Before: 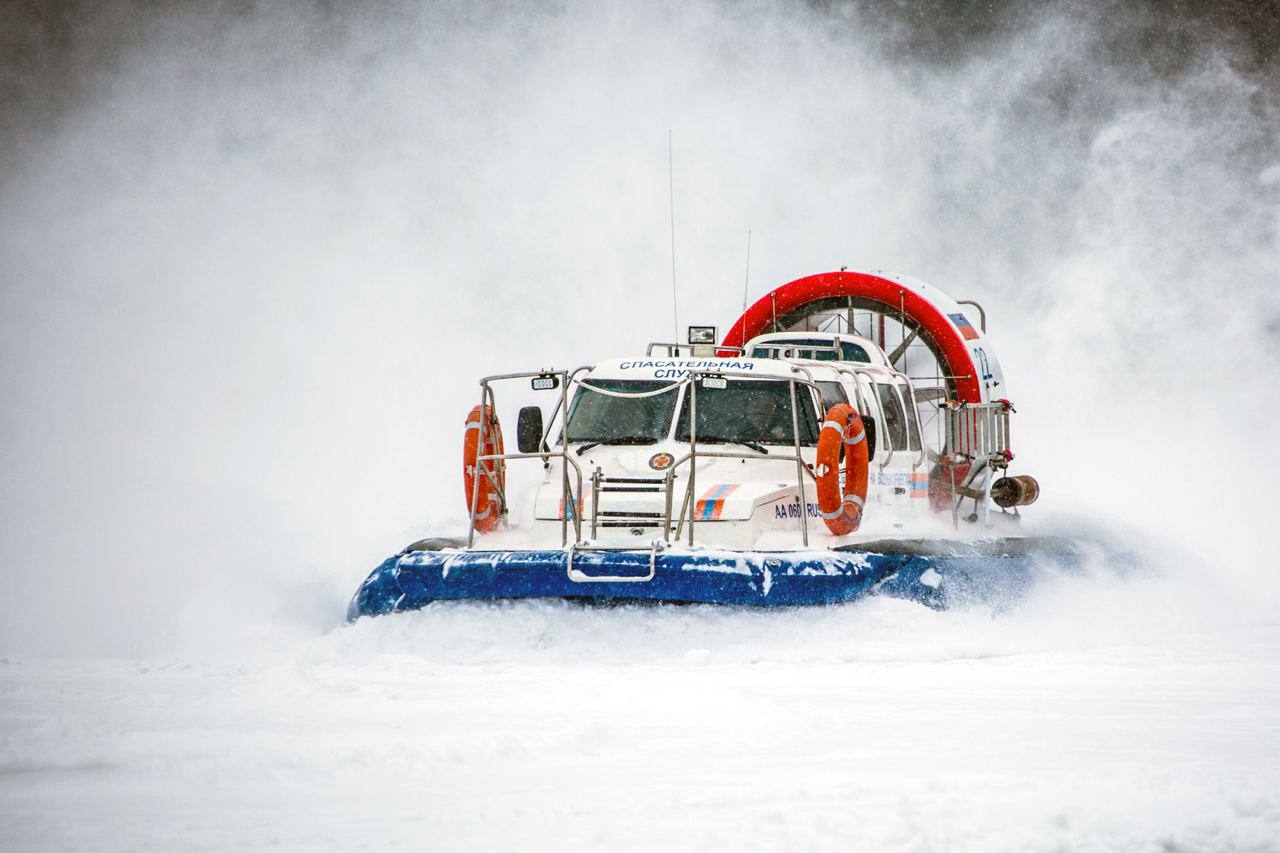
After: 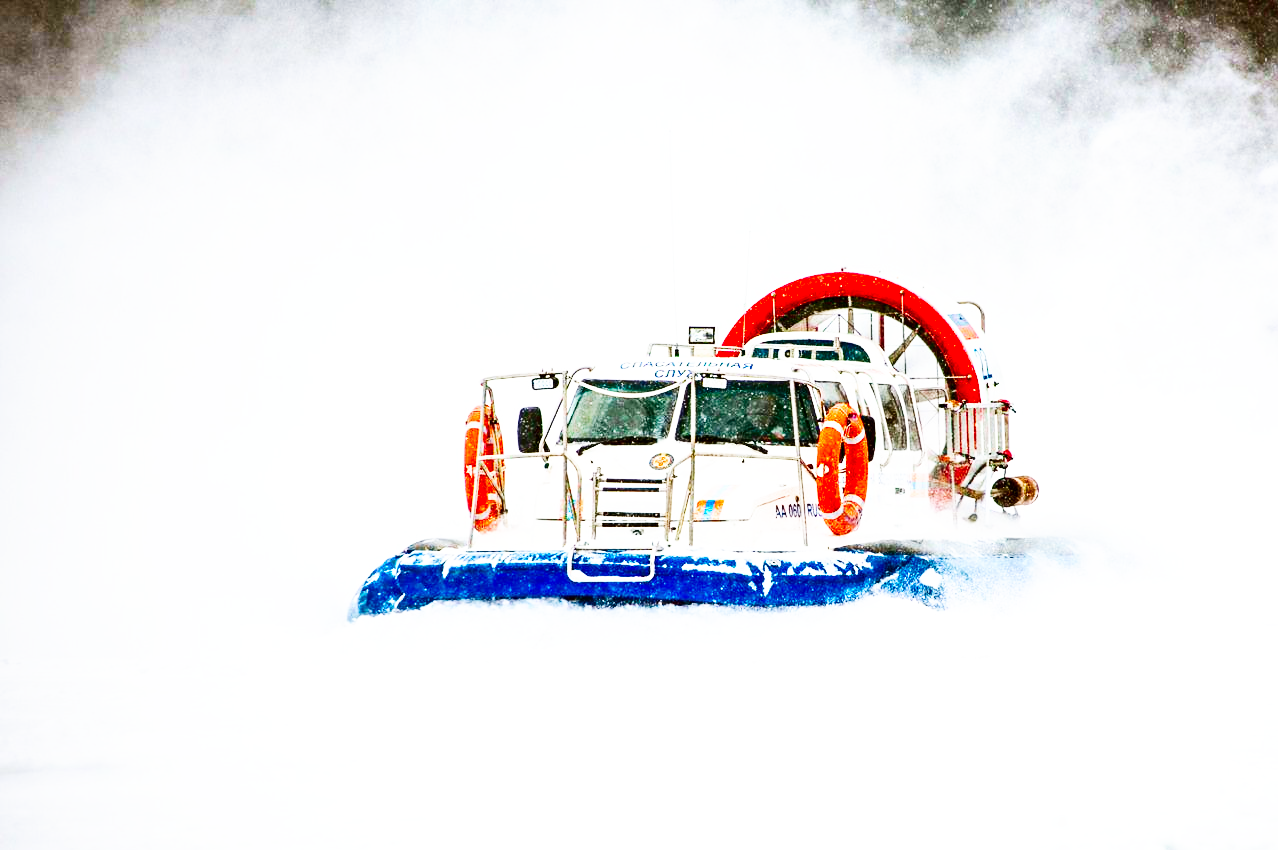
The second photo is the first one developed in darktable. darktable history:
color balance rgb: linear chroma grading › shadows 32%, linear chroma grading › global chroma -2%, linear chroma grading › mid-tones 4%, perceptual saturation grading › global saturation -2%, perceptual saturation grading › highlights -8%, perceptual saturation grading › mid-tones 8%, perceptual saturation grading › shadows 4%, perceptual brilliance grading › highlights 8%, perceptual brilliance grading › mid-tones 4%, perceptual brilliance grading › shadows 2%, global vibrance 16%, saturation formula JzAzBz (2021)
contrast brightness saturation: contrast 0.2, brightness -0.11, saturation 0.1
crop: top 0.05%, bottom 0.098%
base curve: curves: ch0 [(0, 0) (0.007, 0.004) (0.027, 0.03) (0.046, 0.07) (0.207, 0.54) (0.442, 0.872) (0.673, 0.972) (1, 1)], preserve colors none
